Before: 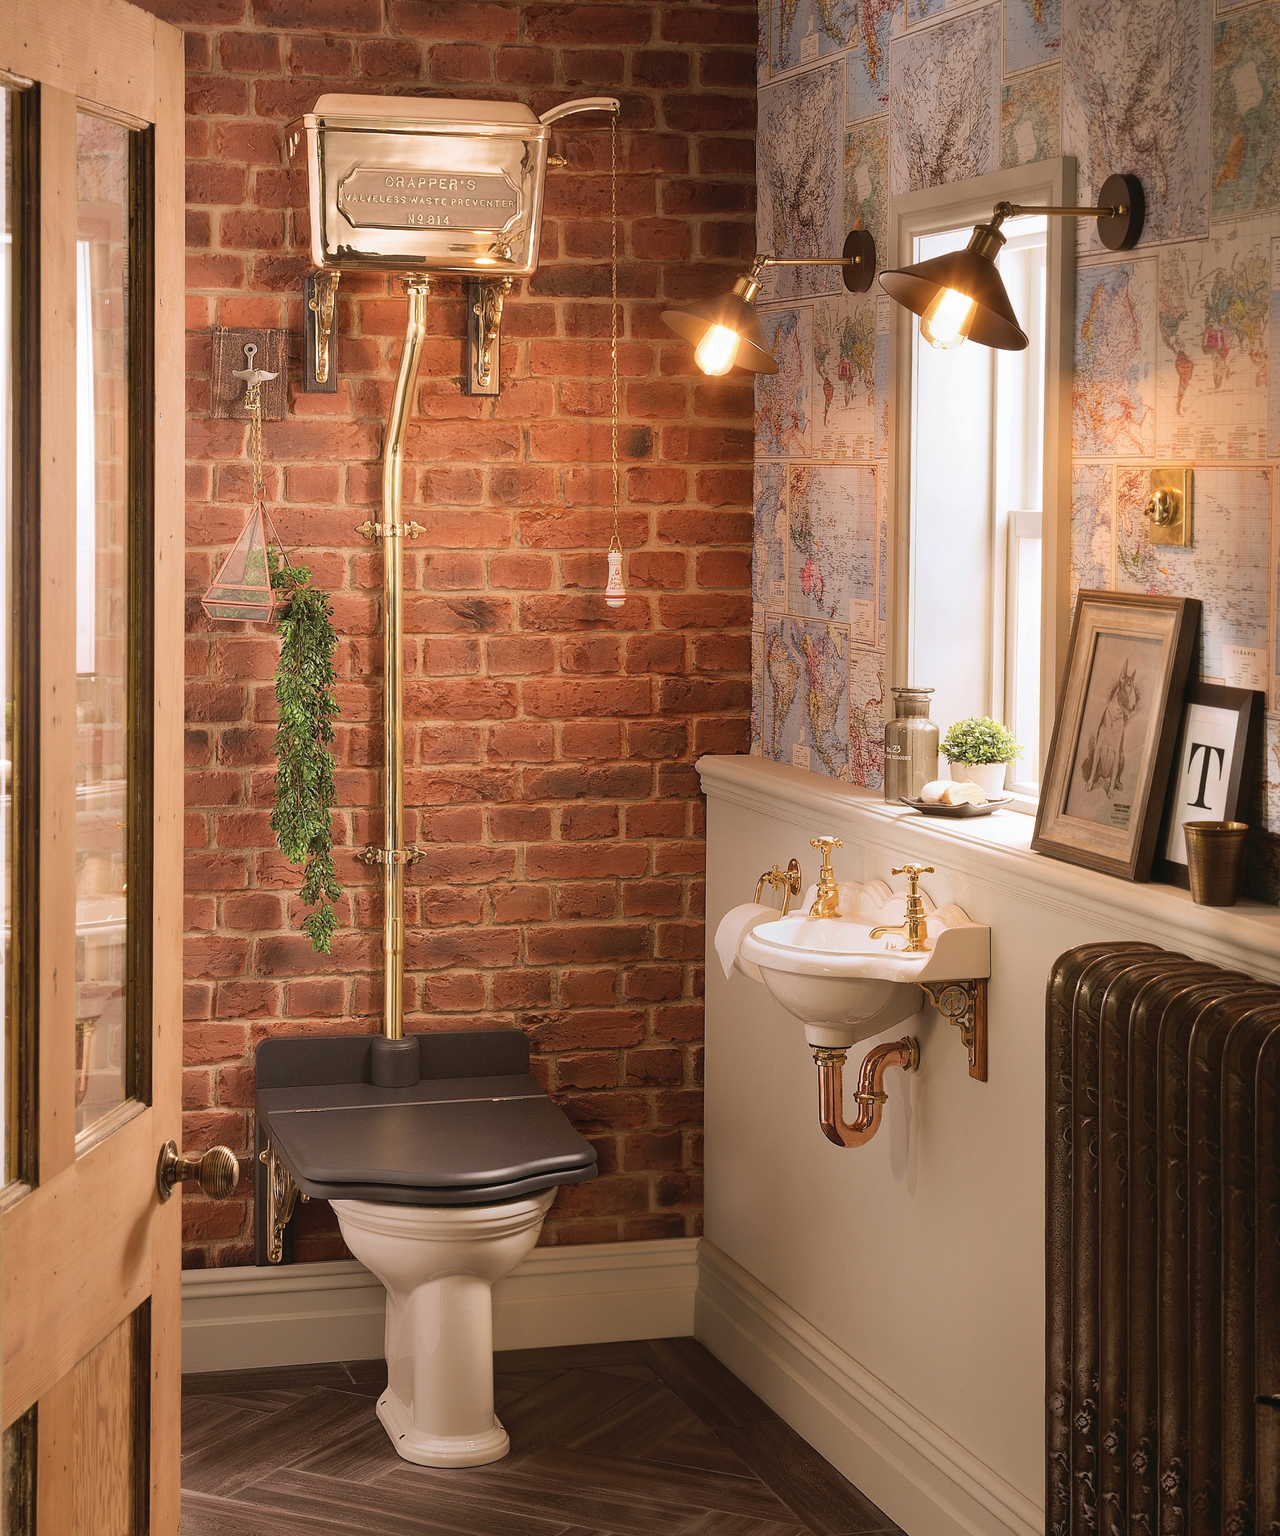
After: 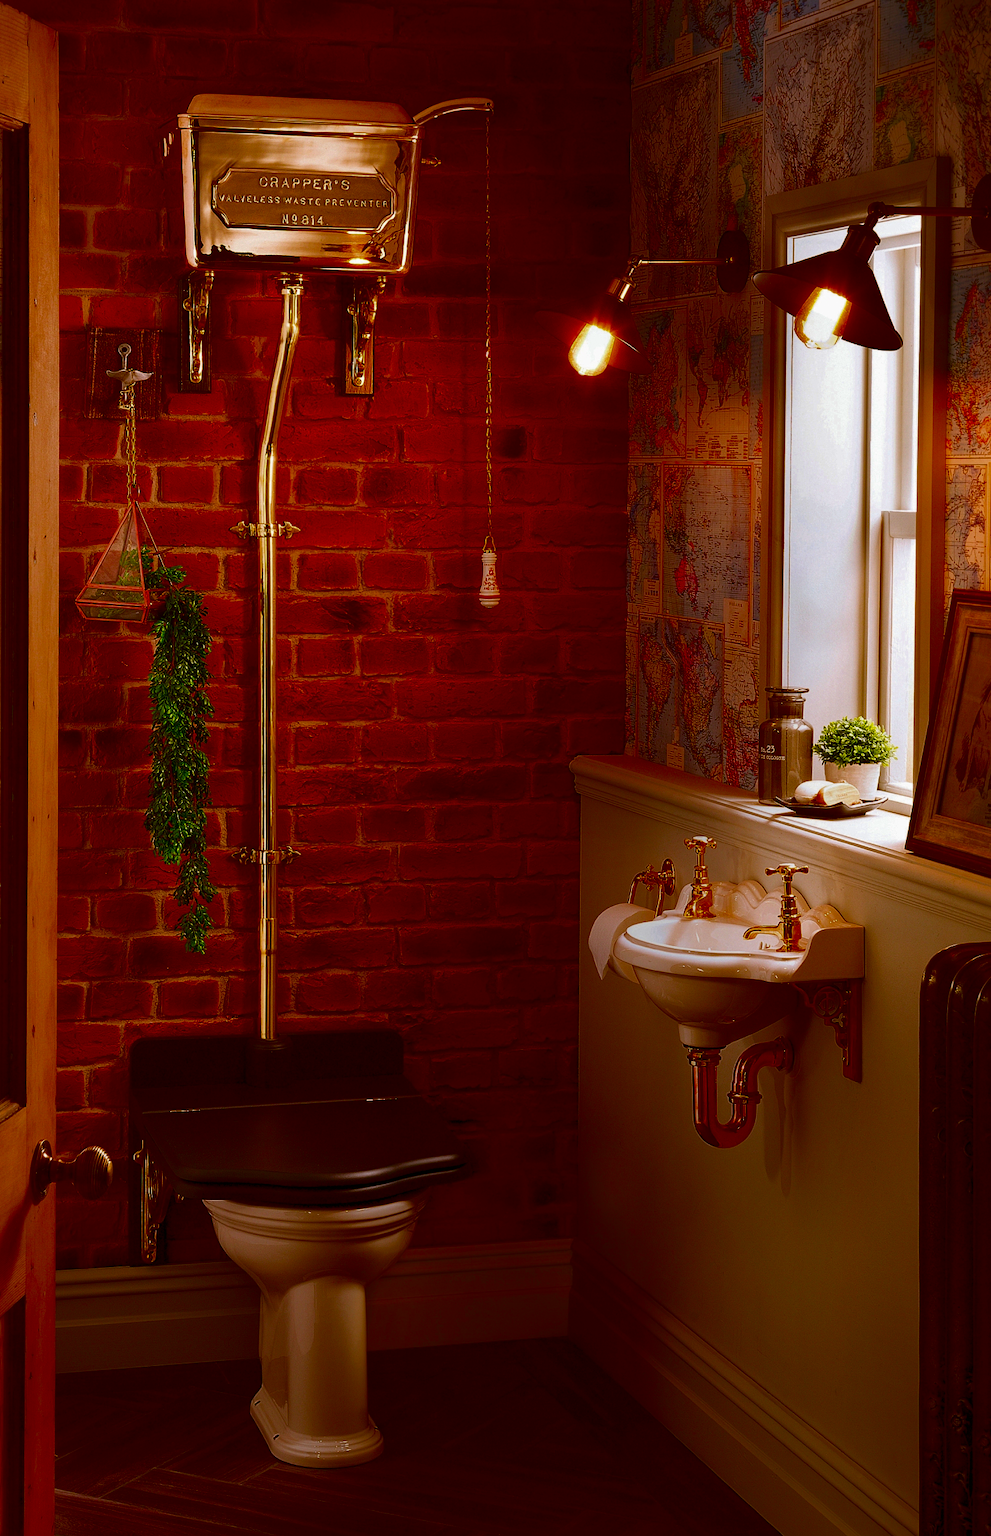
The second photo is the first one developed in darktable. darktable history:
contrast brightness saturation: brightness -1, saturation 1
crop: left 9.88%, right 12.664%
grain: coarseness 0.81 ISO, strength 1.34%, mid-tones bias 0%
